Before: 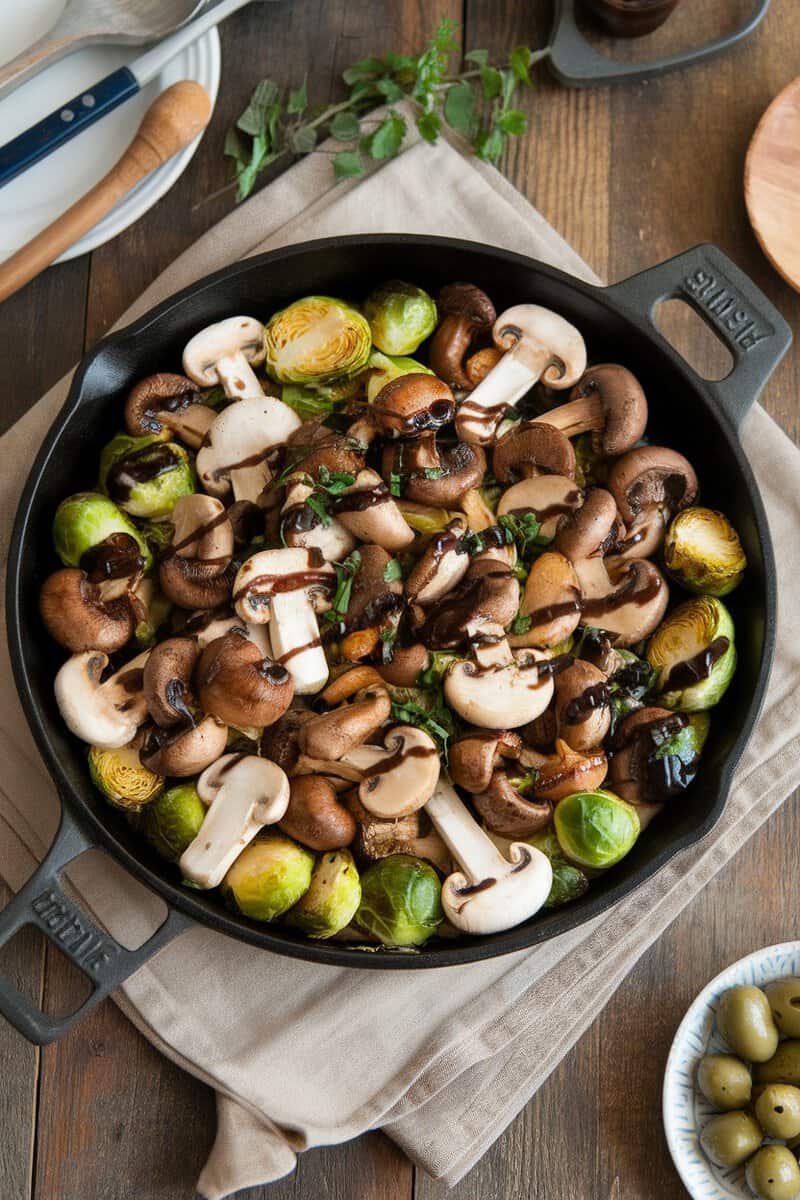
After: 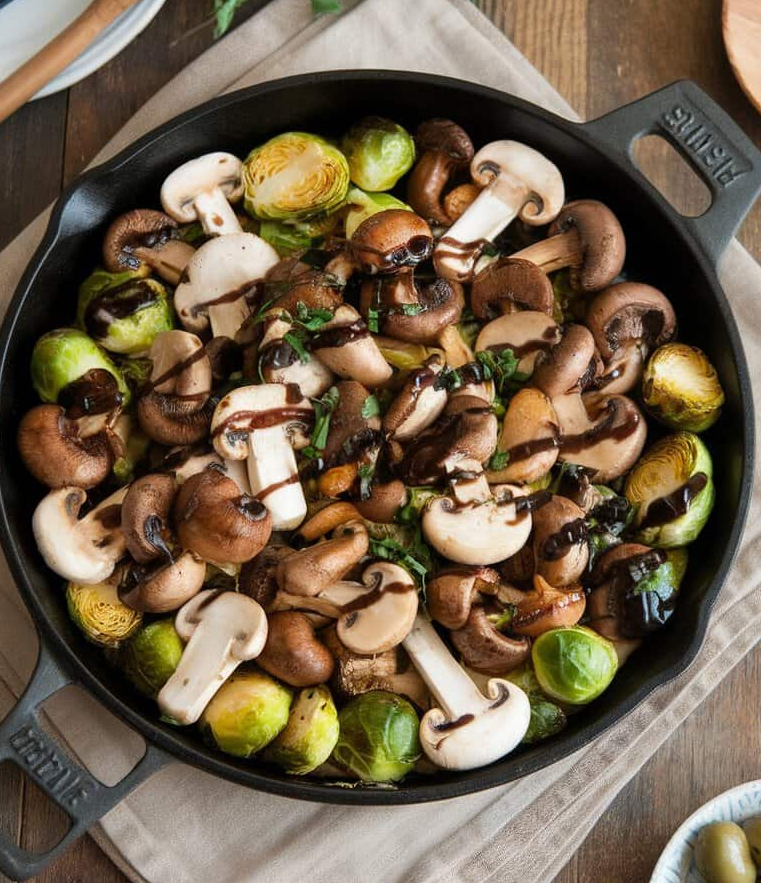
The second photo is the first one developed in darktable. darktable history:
crop and rotate: left 2.908%, top 13.694%, right 1.875%, bottom 12.674%
